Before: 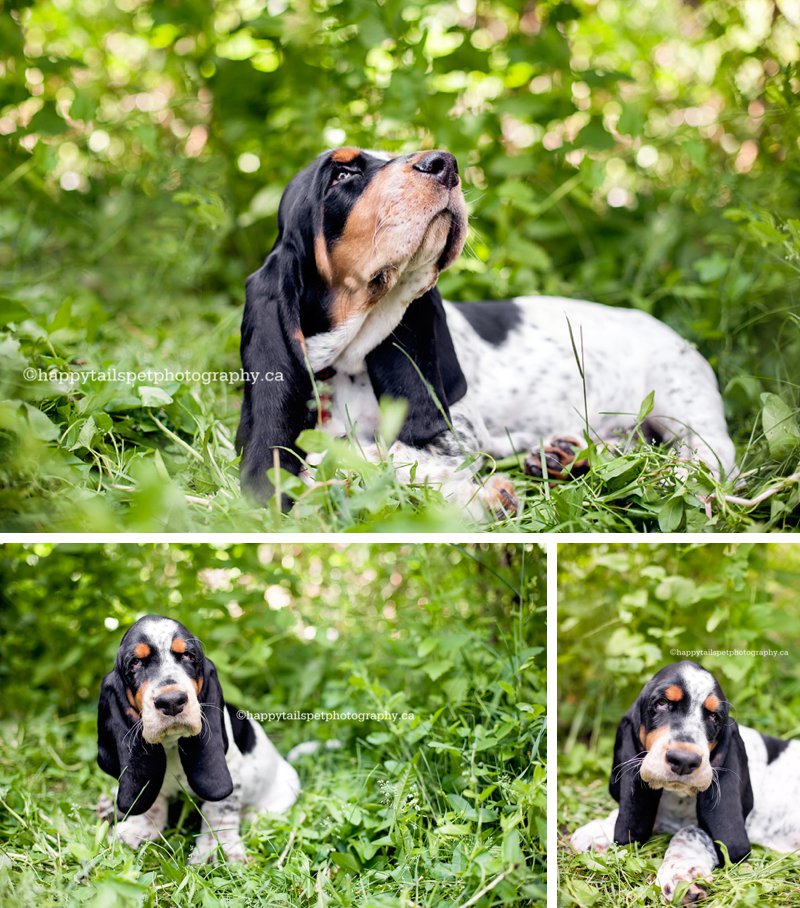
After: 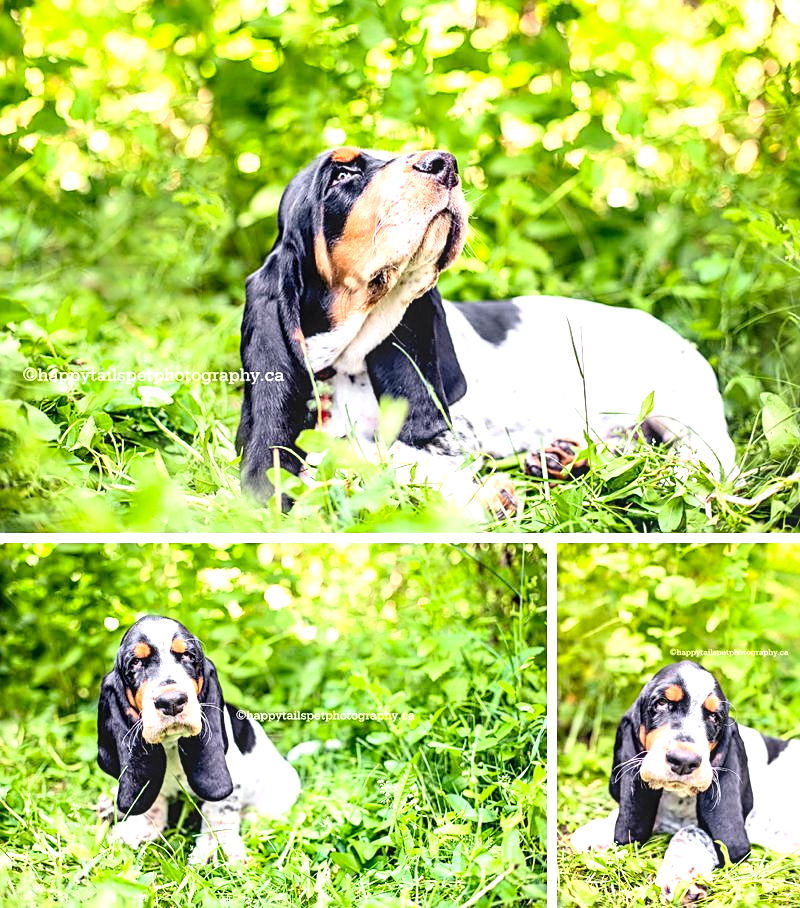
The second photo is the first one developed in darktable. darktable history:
local contrast: on, module defaults
contrast brightness saturation: contrast 0.2, brightness 0.16, saturation 0.22
exposure: black level correction 0, exposure 0.9 EV, compensate exposure bias true, compensate highlight preservation false
sharpen: on, module defaults
